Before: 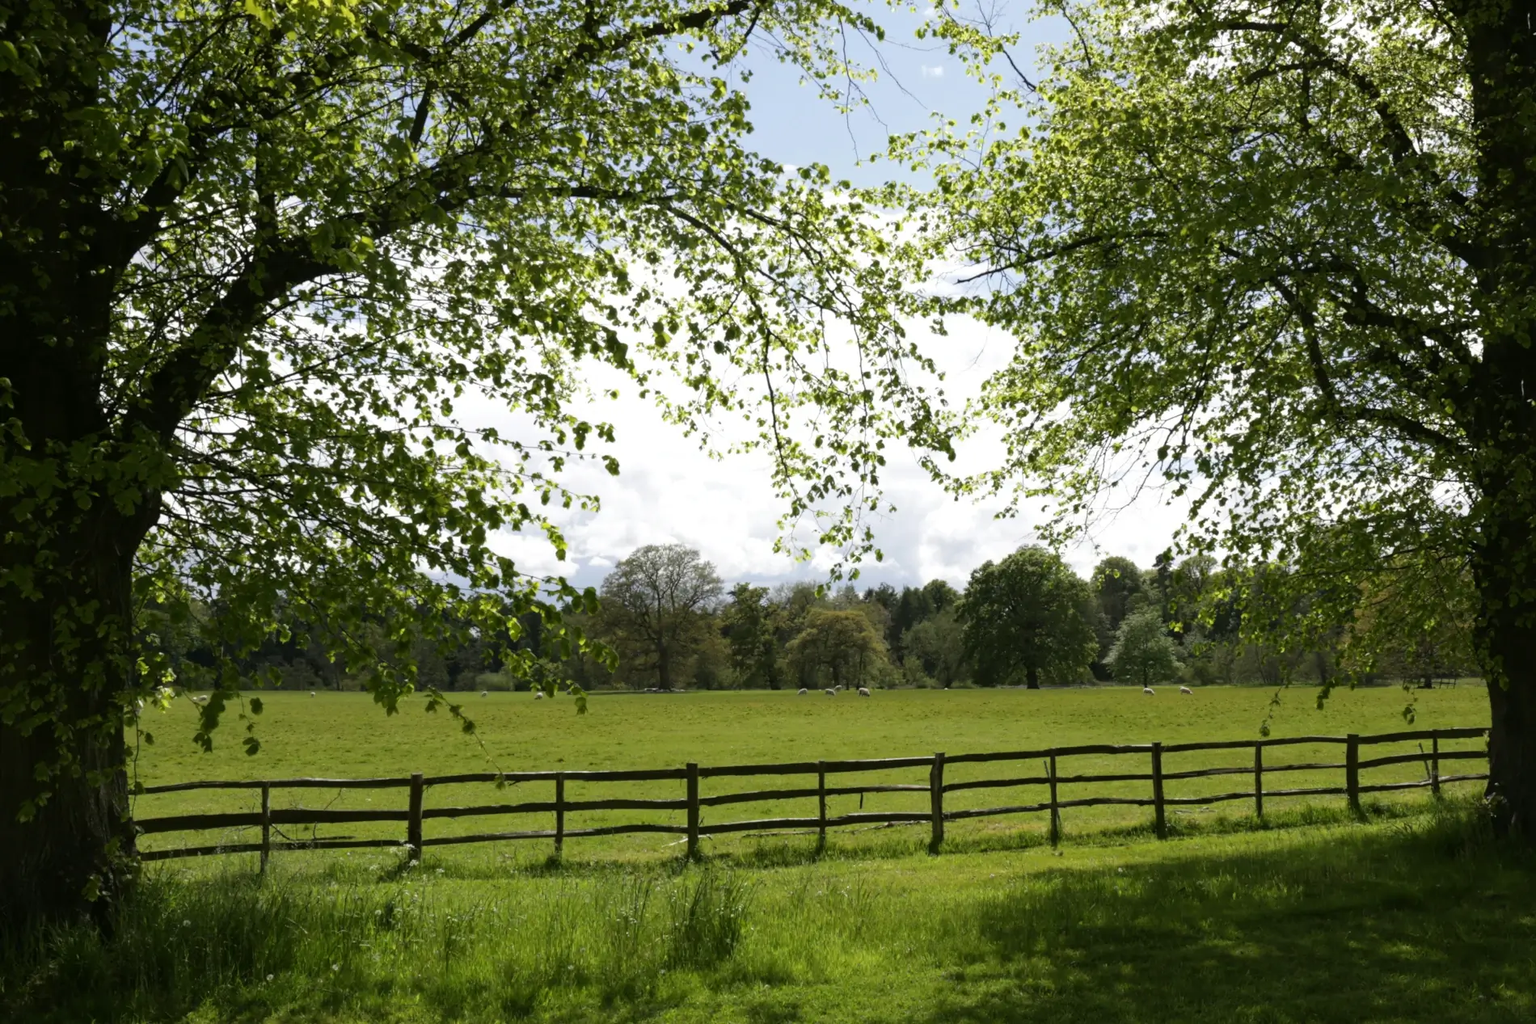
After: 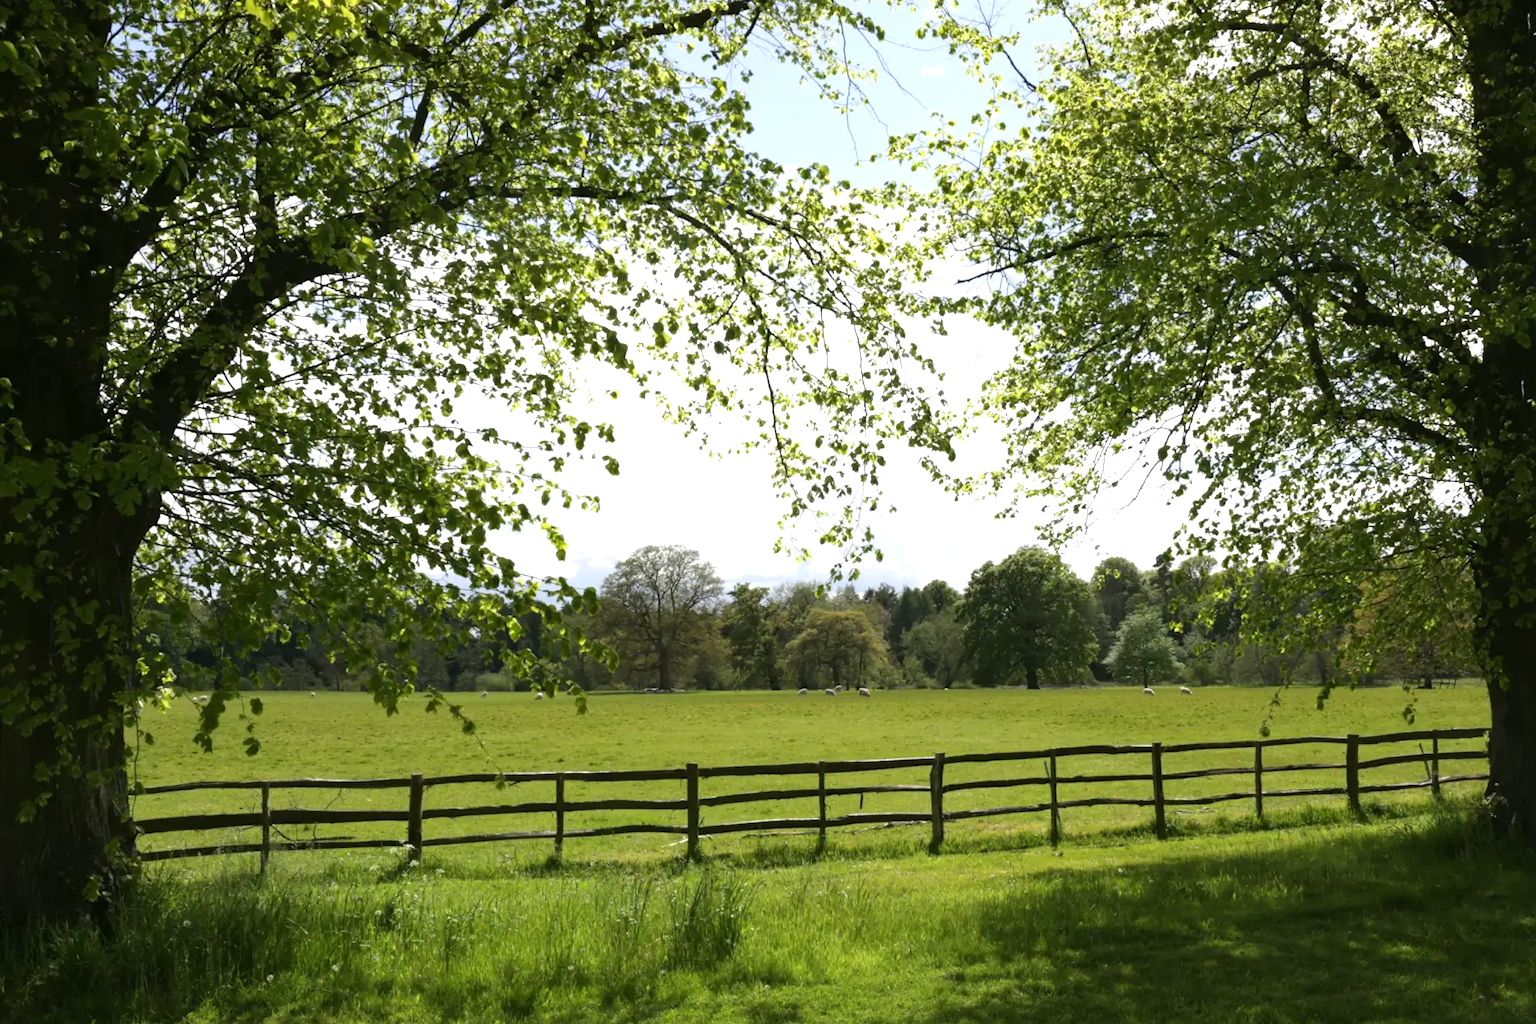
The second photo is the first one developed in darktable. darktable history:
exposure: black level correction 0, exposure 0.5 EV, compensate exposure bias true, compensate highlight preservation false
base curve: exposure shift 0, preserve colors none
